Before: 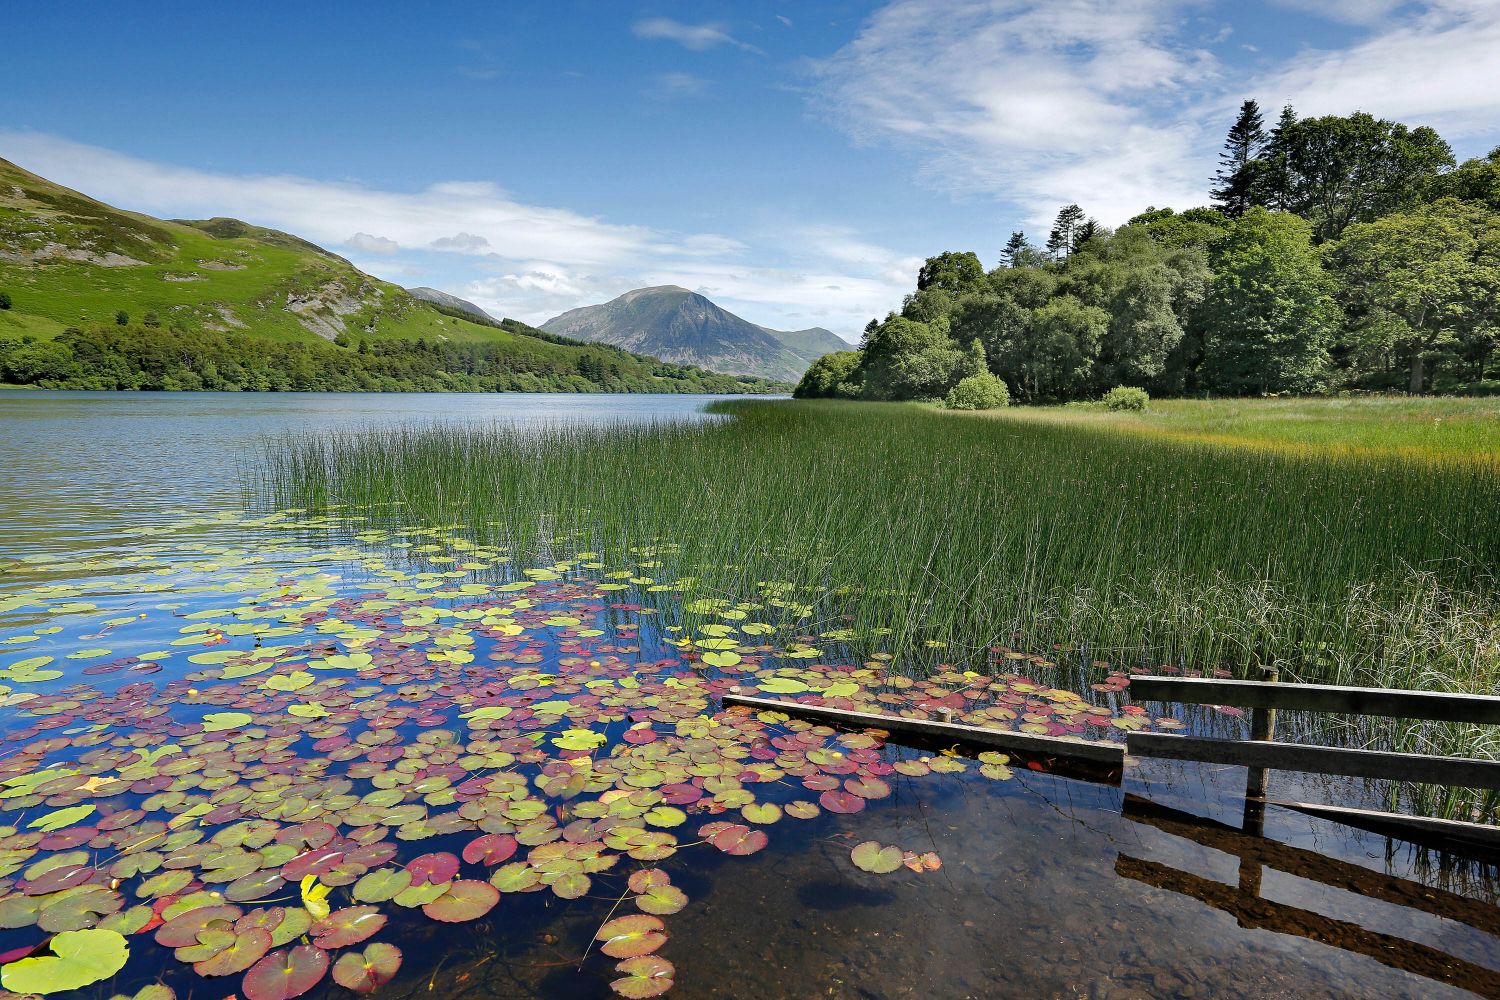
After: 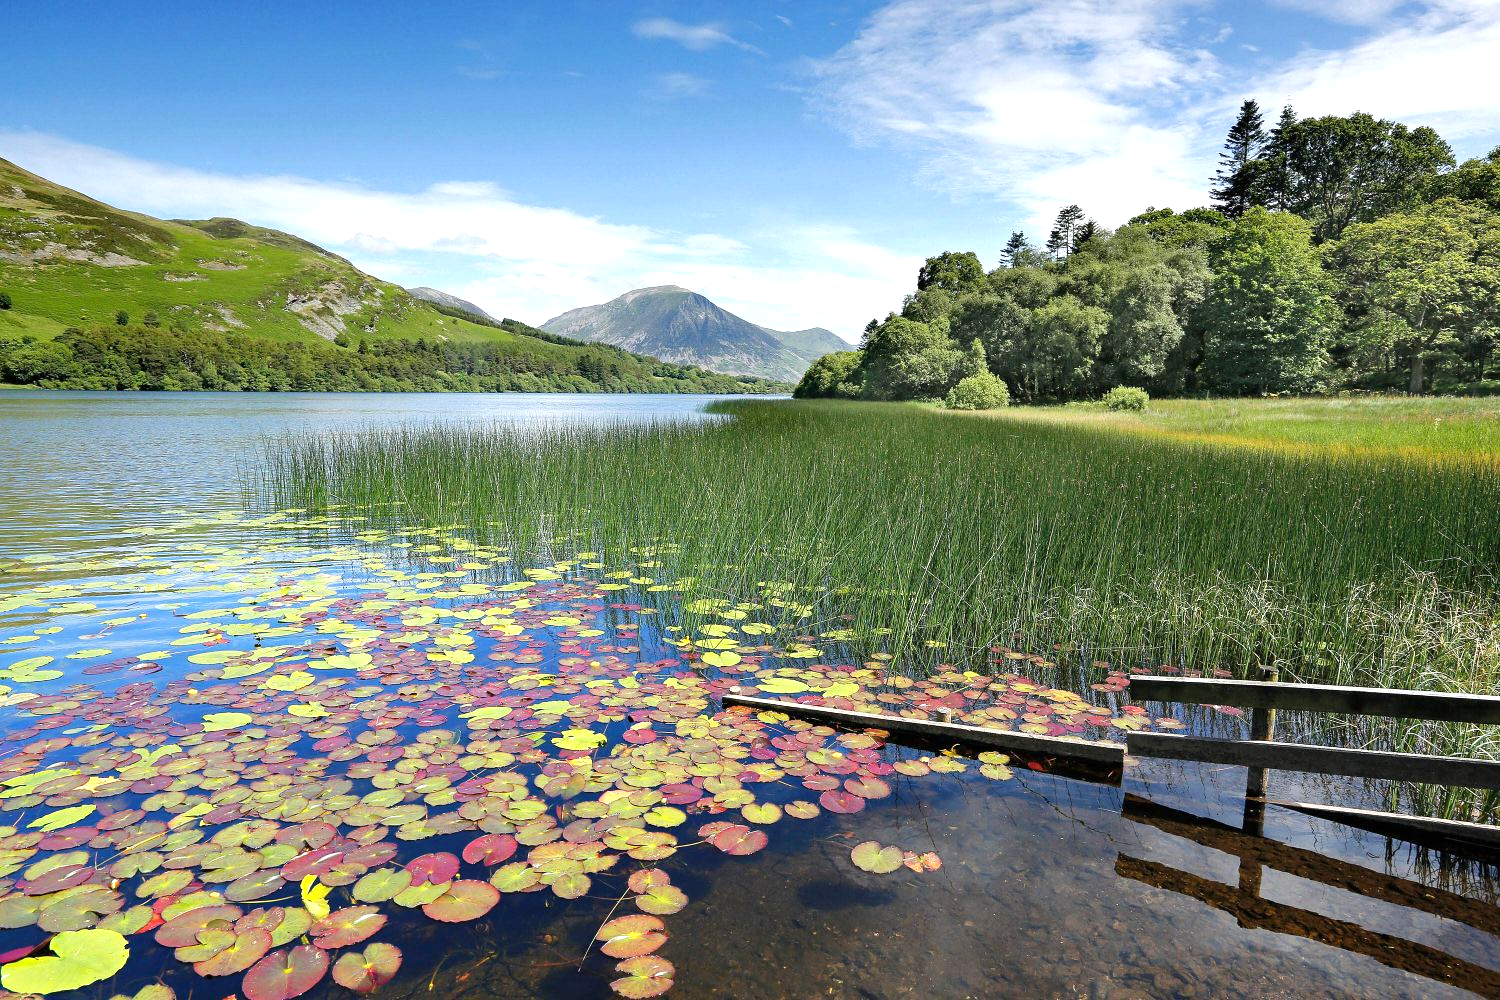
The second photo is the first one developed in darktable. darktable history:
exposure: exposure 0.609 EV, compensate exposure bias true, compensate highlight preservation false
